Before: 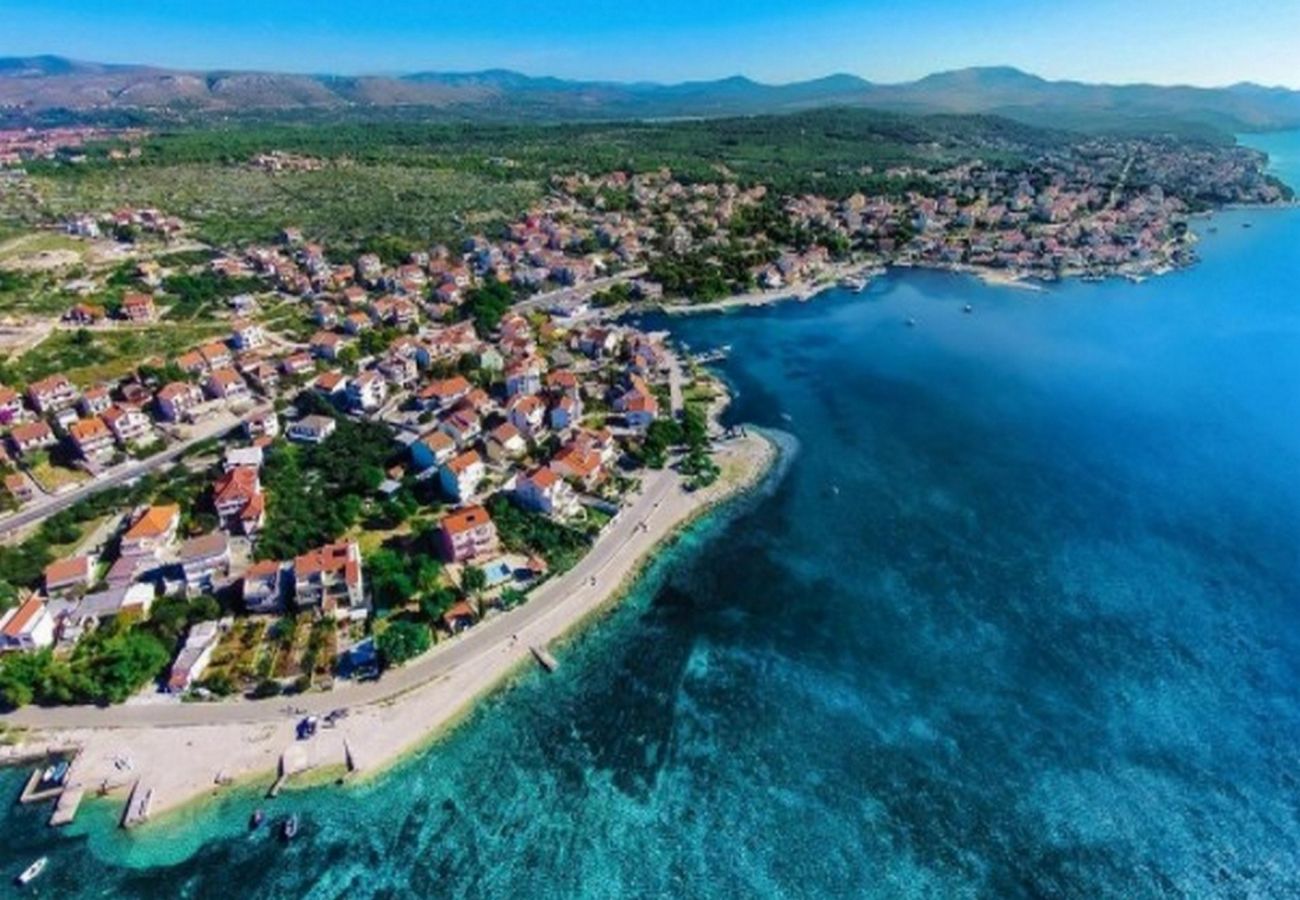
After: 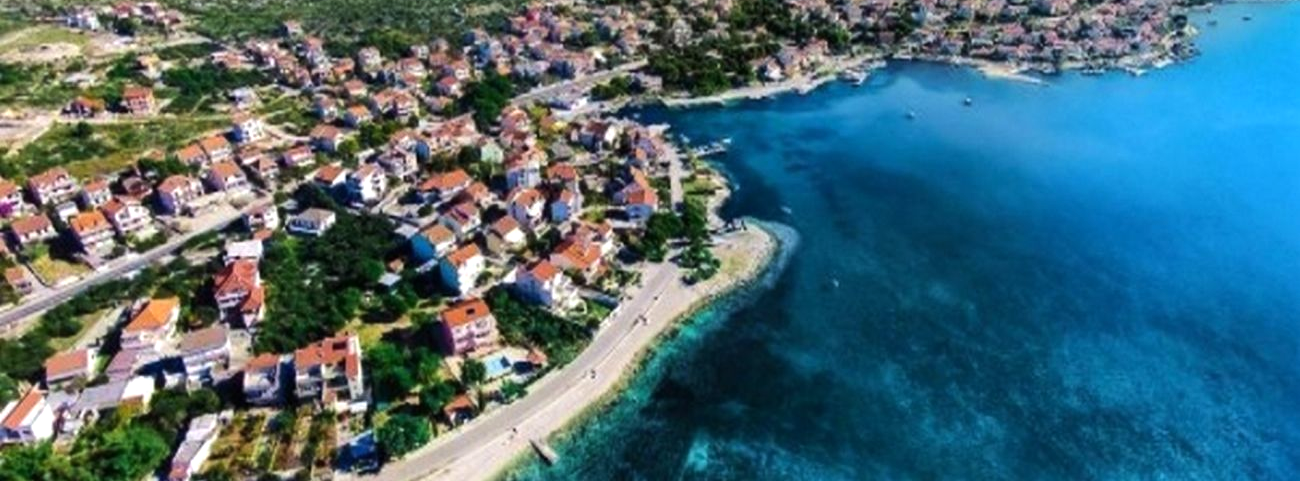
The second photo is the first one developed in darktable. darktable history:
crop and rotate: top 23.043%, bottom 23.437%
tone equalizer: -8 EV -0.417 EV, -7 EV -0.389 EV, -6 EV -0.333 EV, -5 EV -0.222 EV, -3 EV 0.222 EV, -2 EV 0.333 EV, -1 EV 0.389 EV, +0 EV 0.417 EV, edges refinement/feathering 500, mask exposure compensation -1.57 EV, preserve details no
